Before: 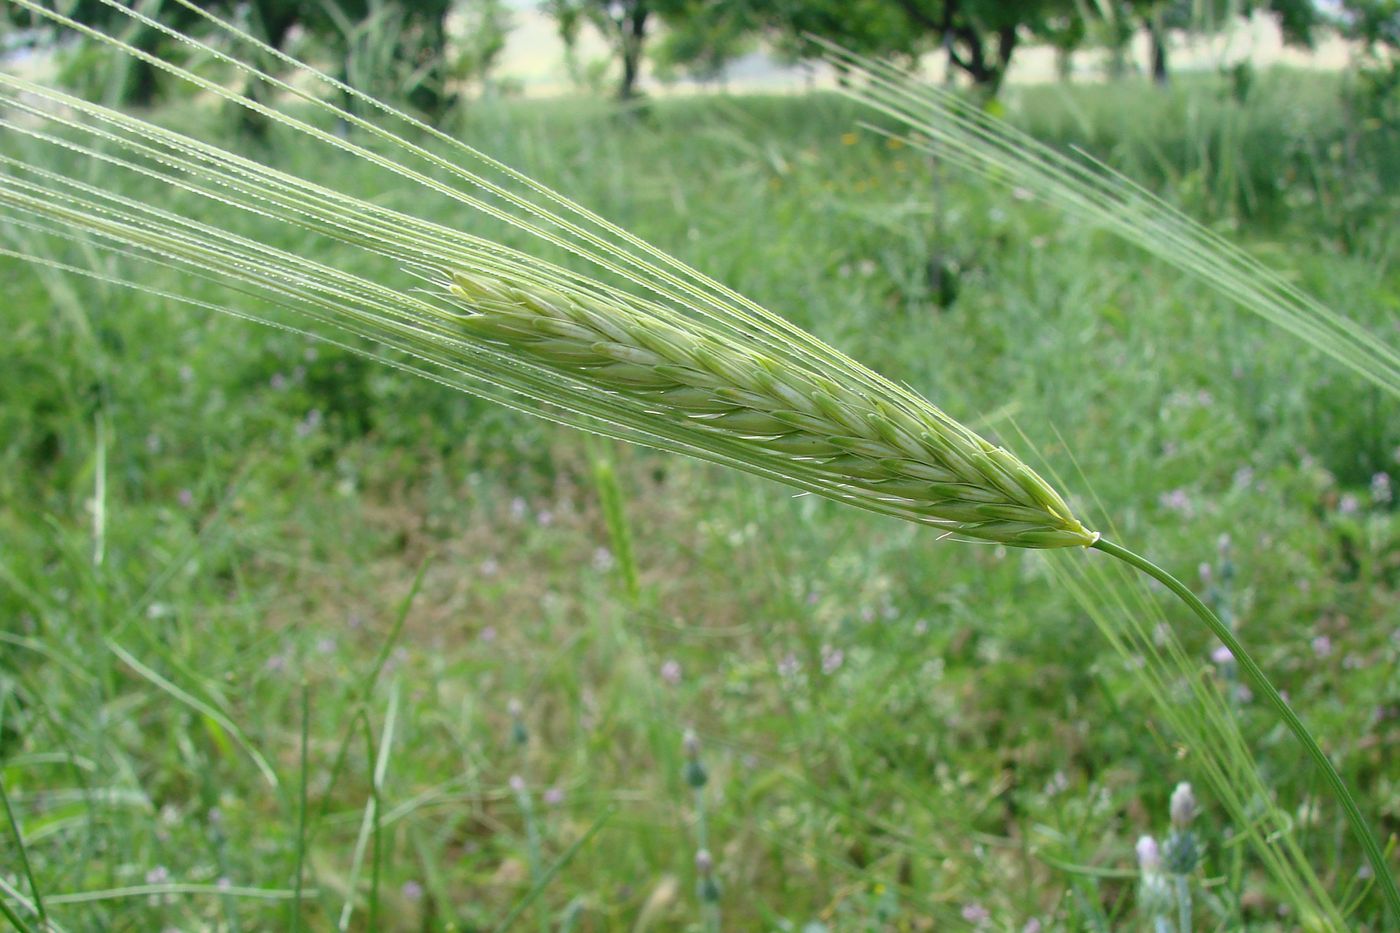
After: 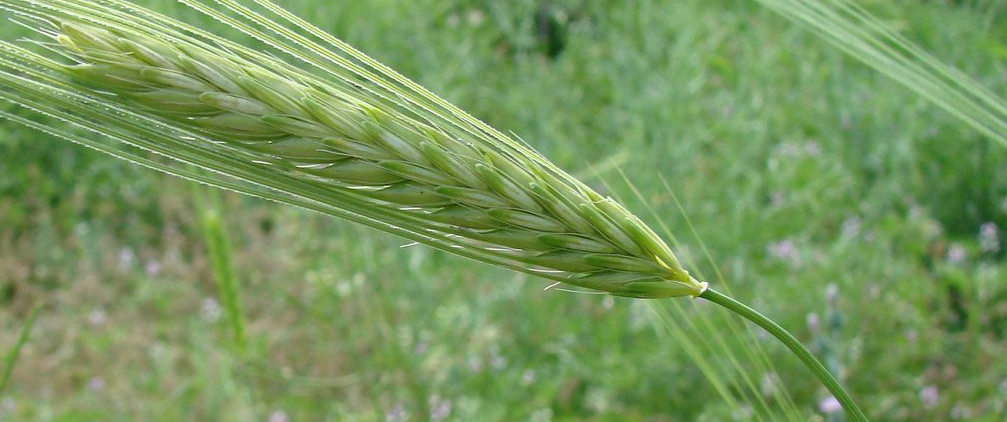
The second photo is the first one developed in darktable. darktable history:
crop and rotate: left 28.039%, top 26.912%, bottom 27.82%
